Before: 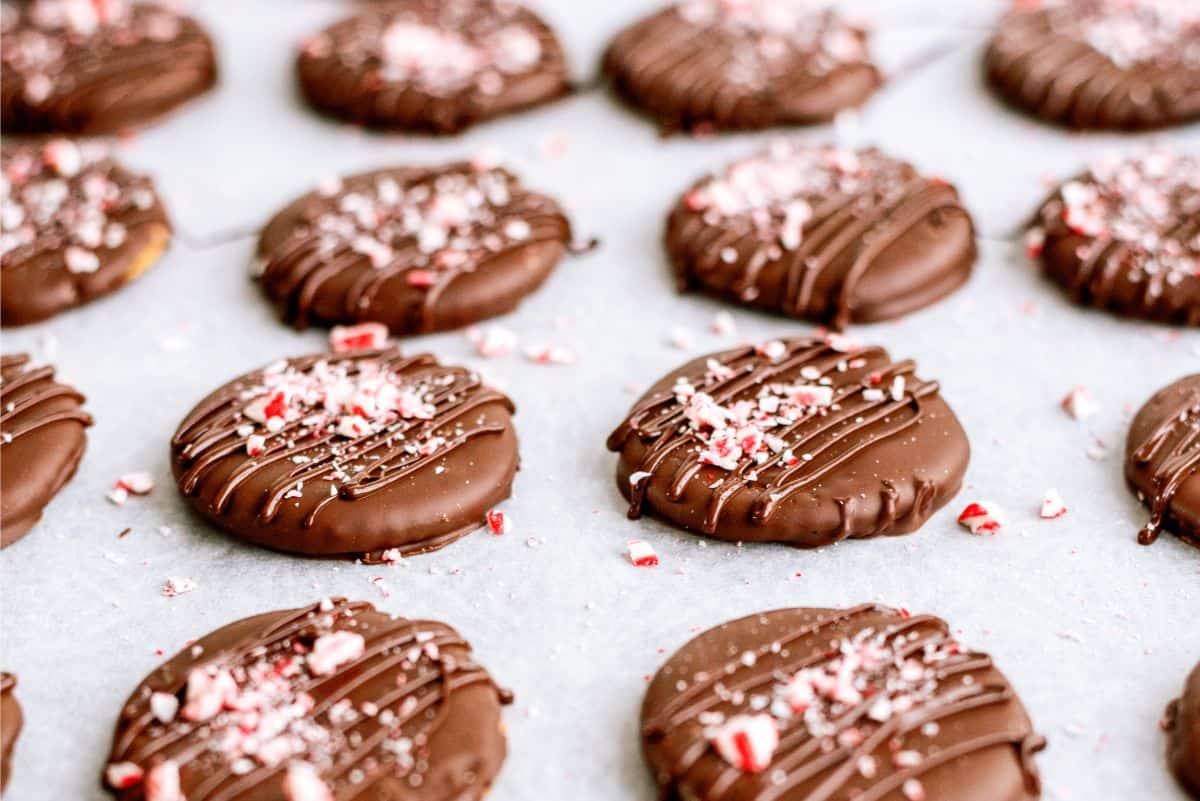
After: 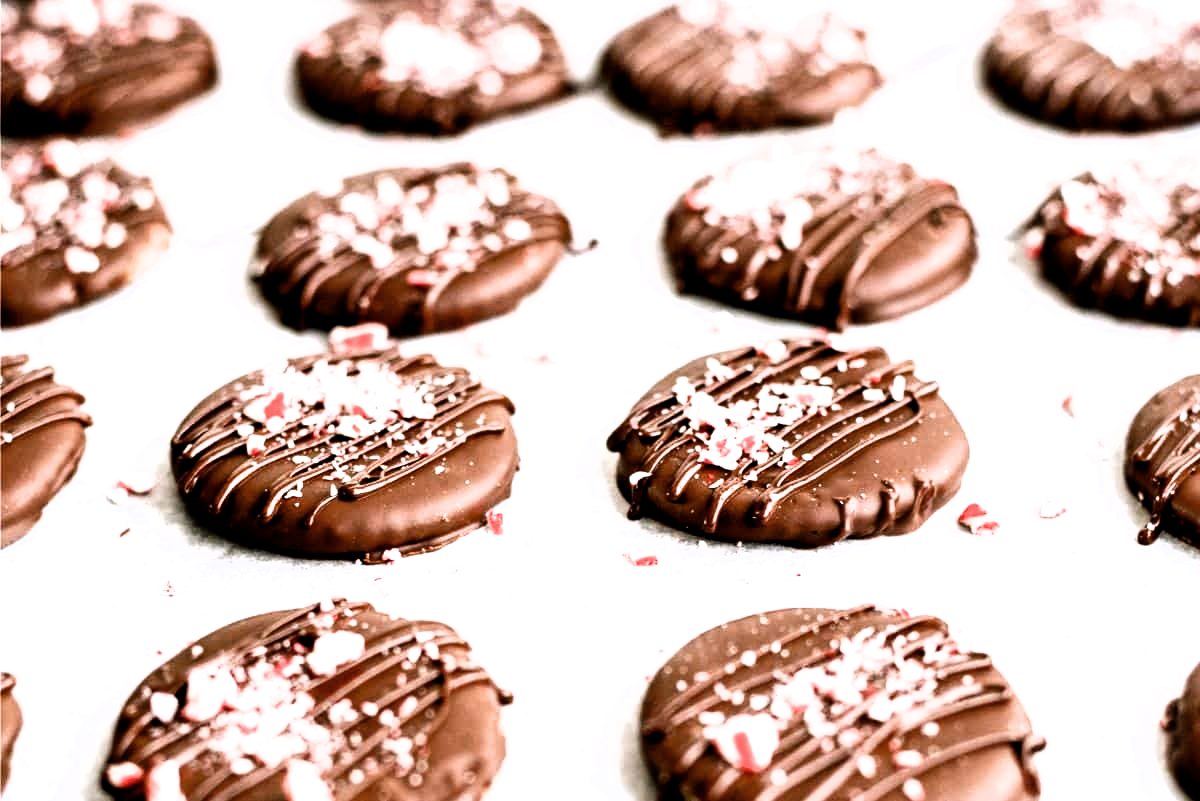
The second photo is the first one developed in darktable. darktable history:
contrast brightness saturation: contrast 0.008, saturation -0.054
exposure: black level correction 0.005, exposure 0.285 EV, compensate highlight preservation false
filmic rgb: black relative exposure -8.29 EV, white relative exposure 2.23 EV, hardness 7.14, latitude 86.54%, contrast 1.71, highlights saturation mix -4.39%, shadows ↔ highlights balance -1.91%, iterations of high-quality reconstruction 0
